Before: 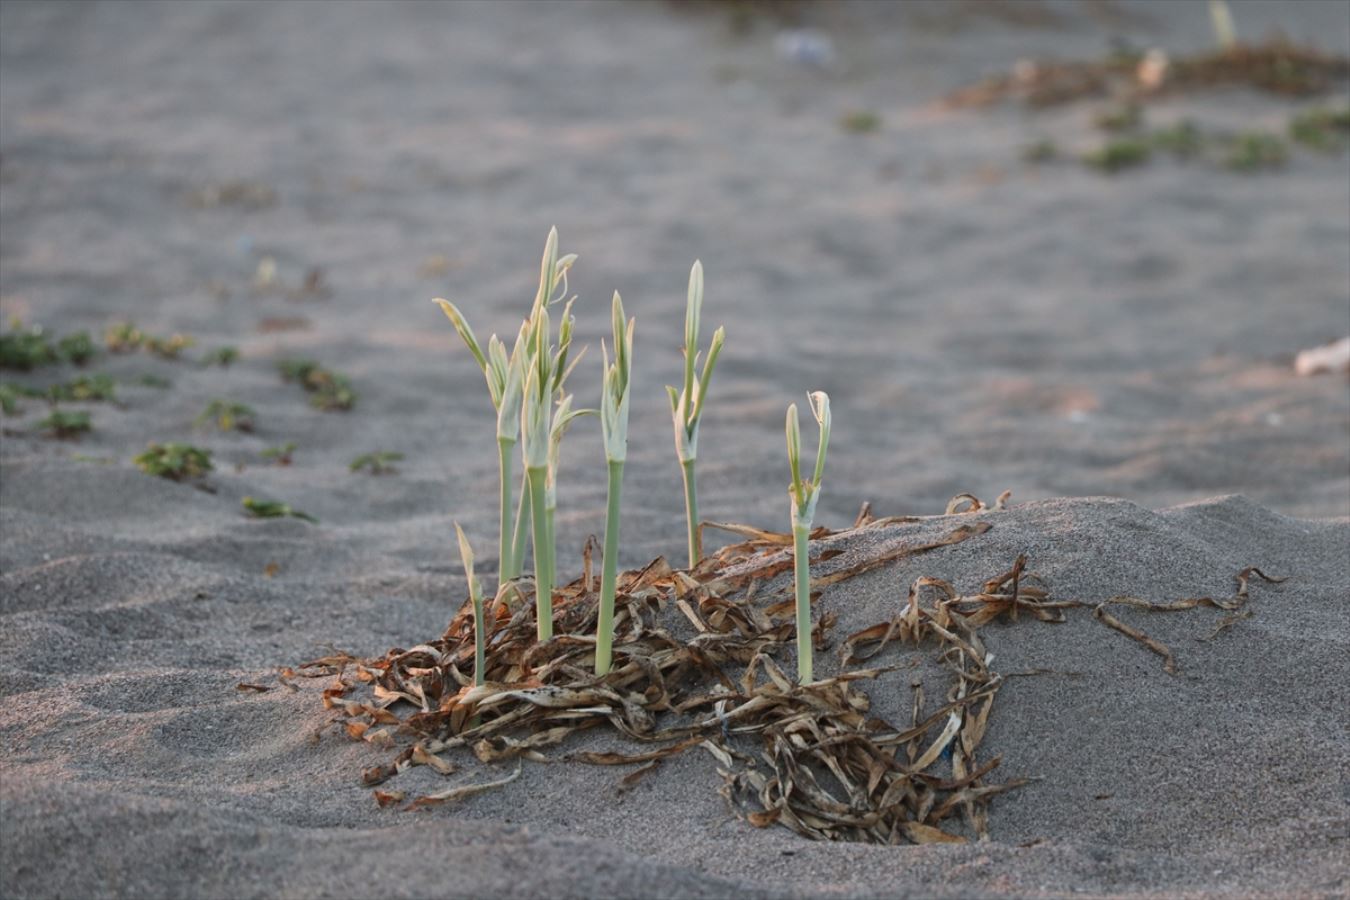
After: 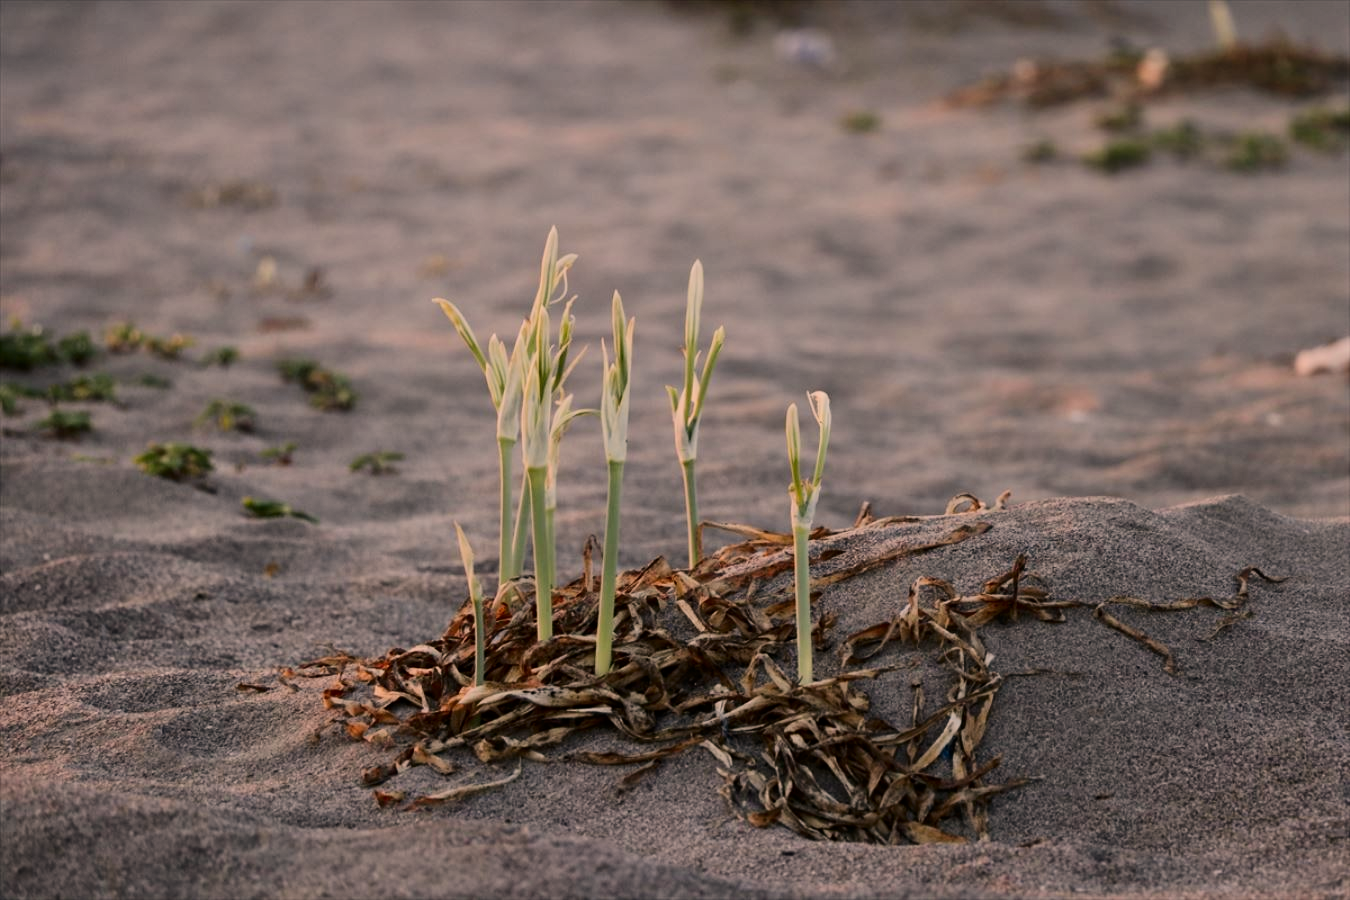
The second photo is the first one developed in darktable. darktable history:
color correction: highlights a* 11.96, highlights b* 11.58
filmic rgb: black relative exposure -7.65 EV, white relative exposure 4.56 EV, hardness 3.61, contrast 1.05
tone equalizer: on, module defaults
contrast brightness saturation: contrast 0.2, brightness -0.11, saturation 0.1
shadows and highlights: shadows 25, highlights -25
white balance: red 1.009, blue 0.985
